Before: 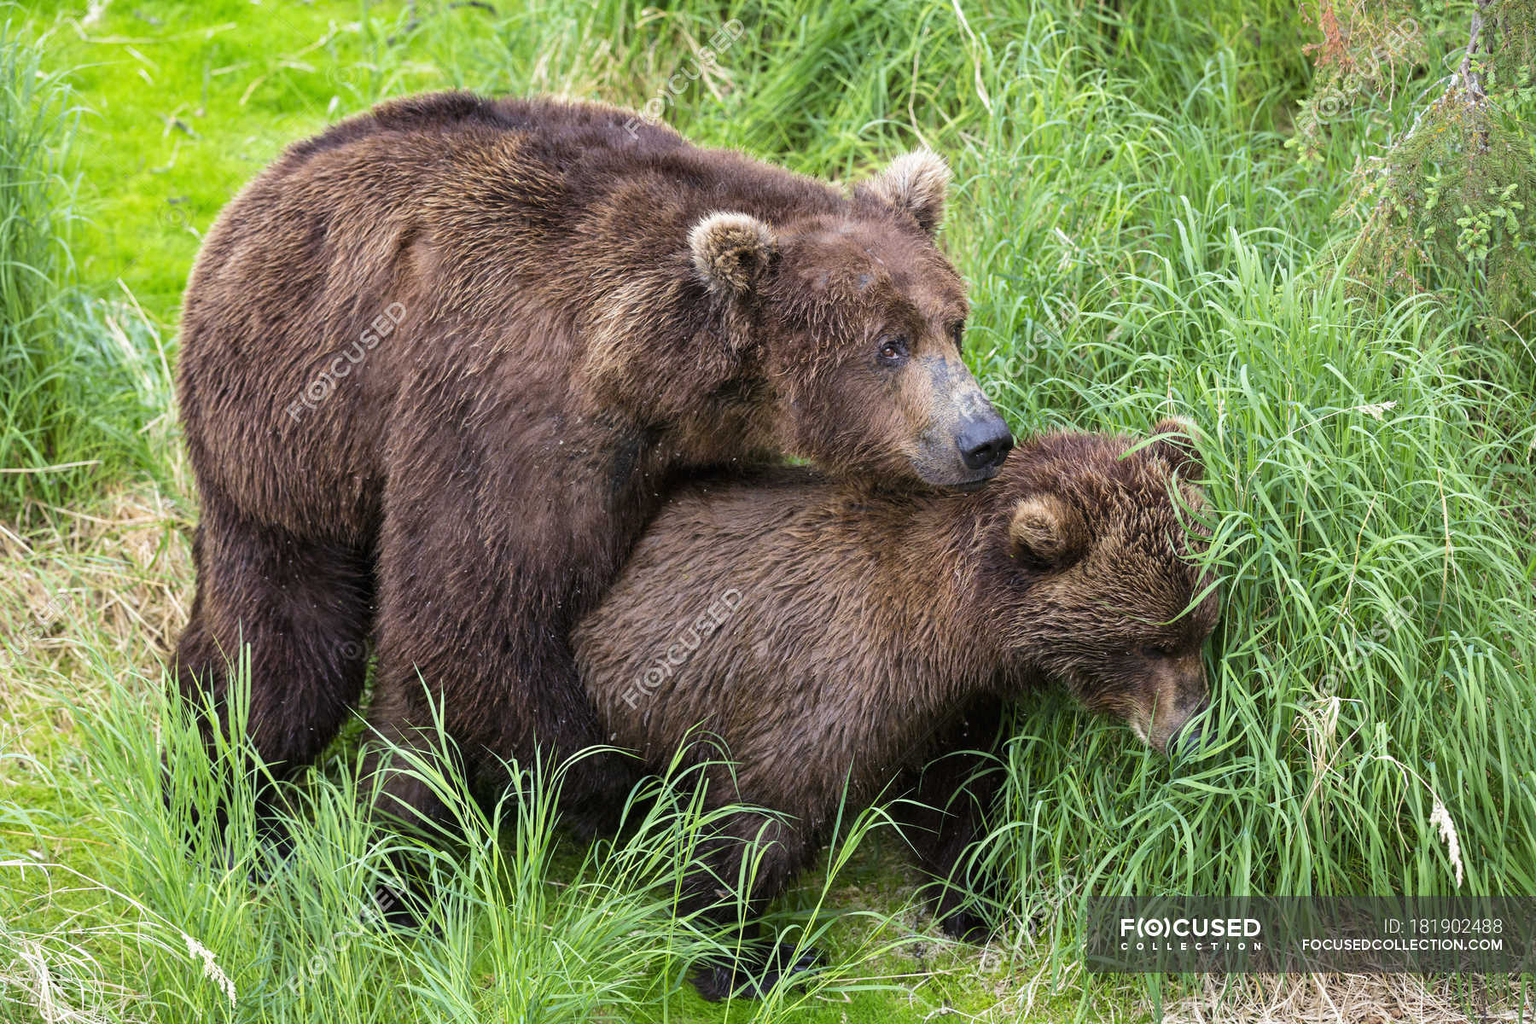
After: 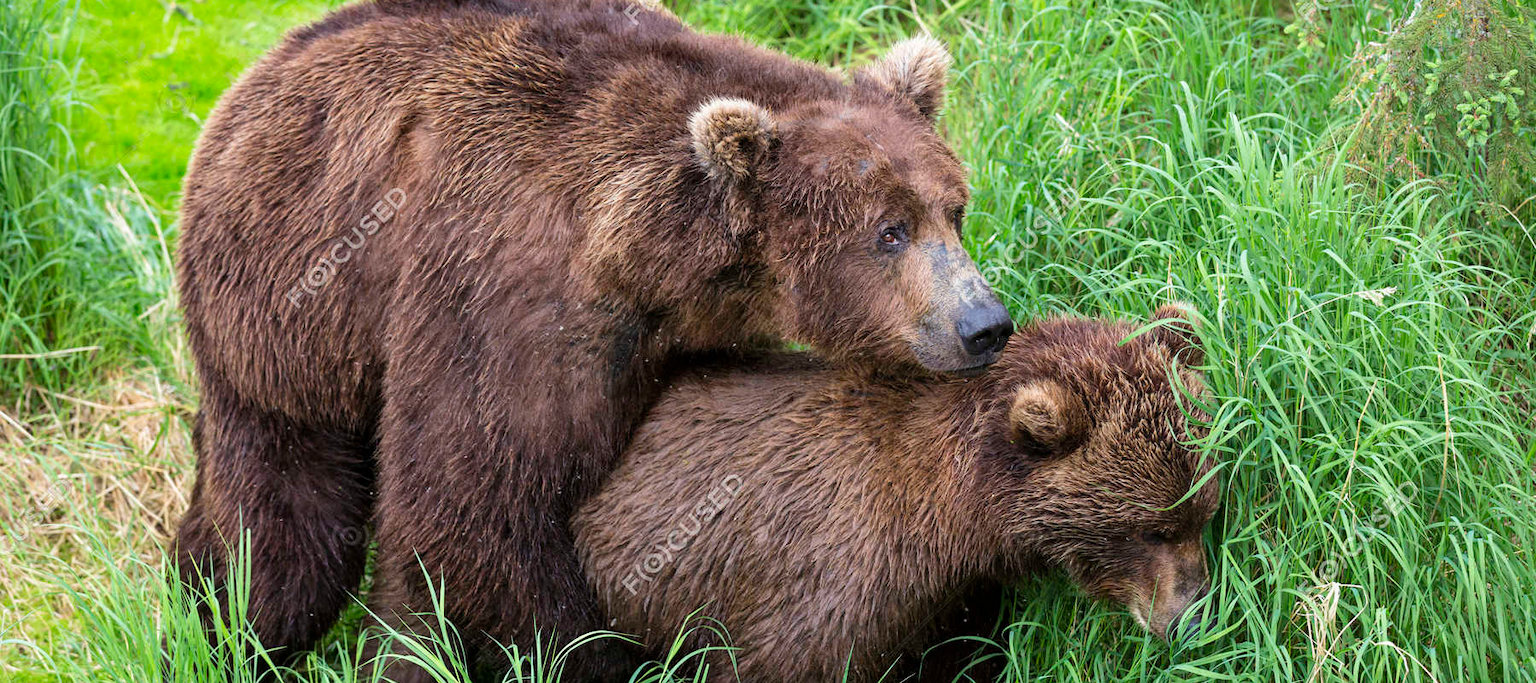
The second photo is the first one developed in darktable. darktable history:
crop: top 11.182%, bottom 22.001%
